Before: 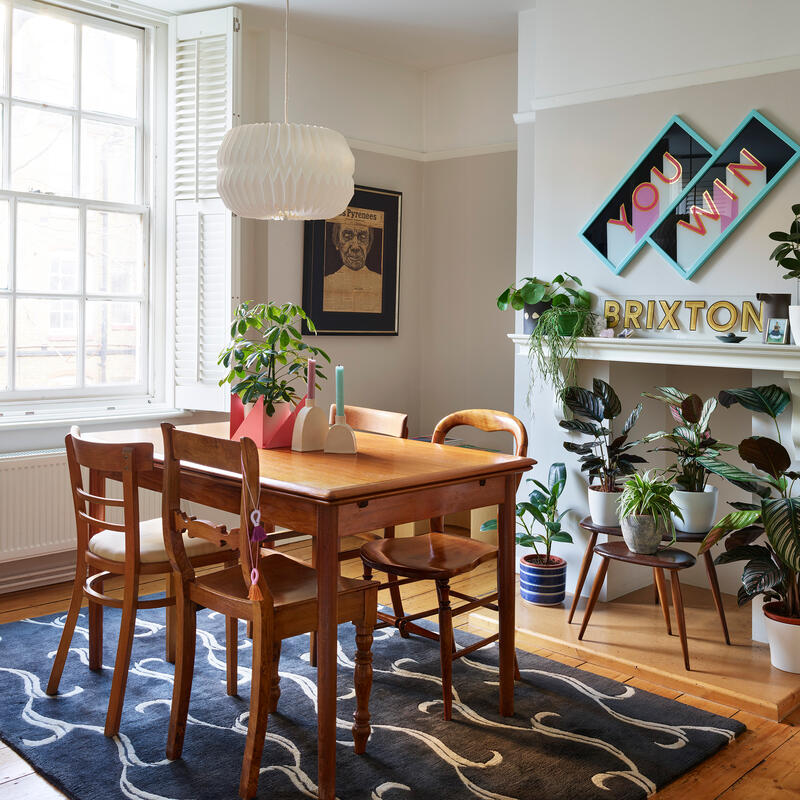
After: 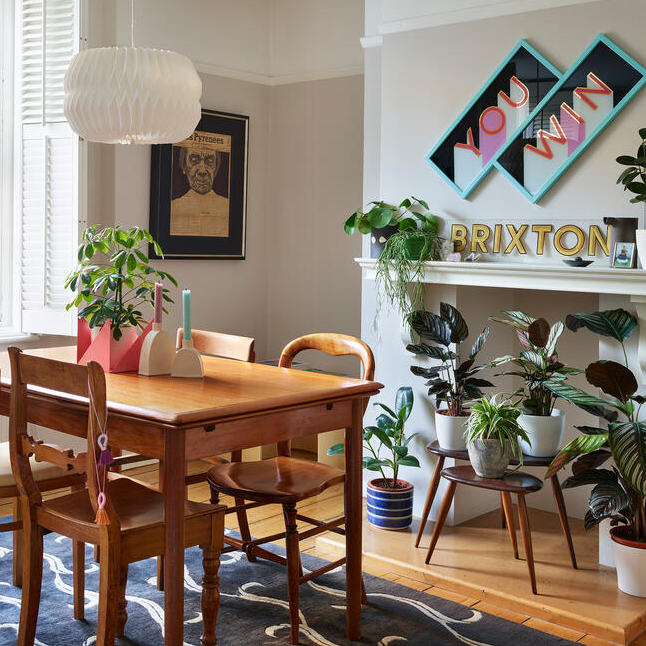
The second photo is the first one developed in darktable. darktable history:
white balance: emerald 1
crop: left 19.159%, top 9.58%, bottom 9.58%
